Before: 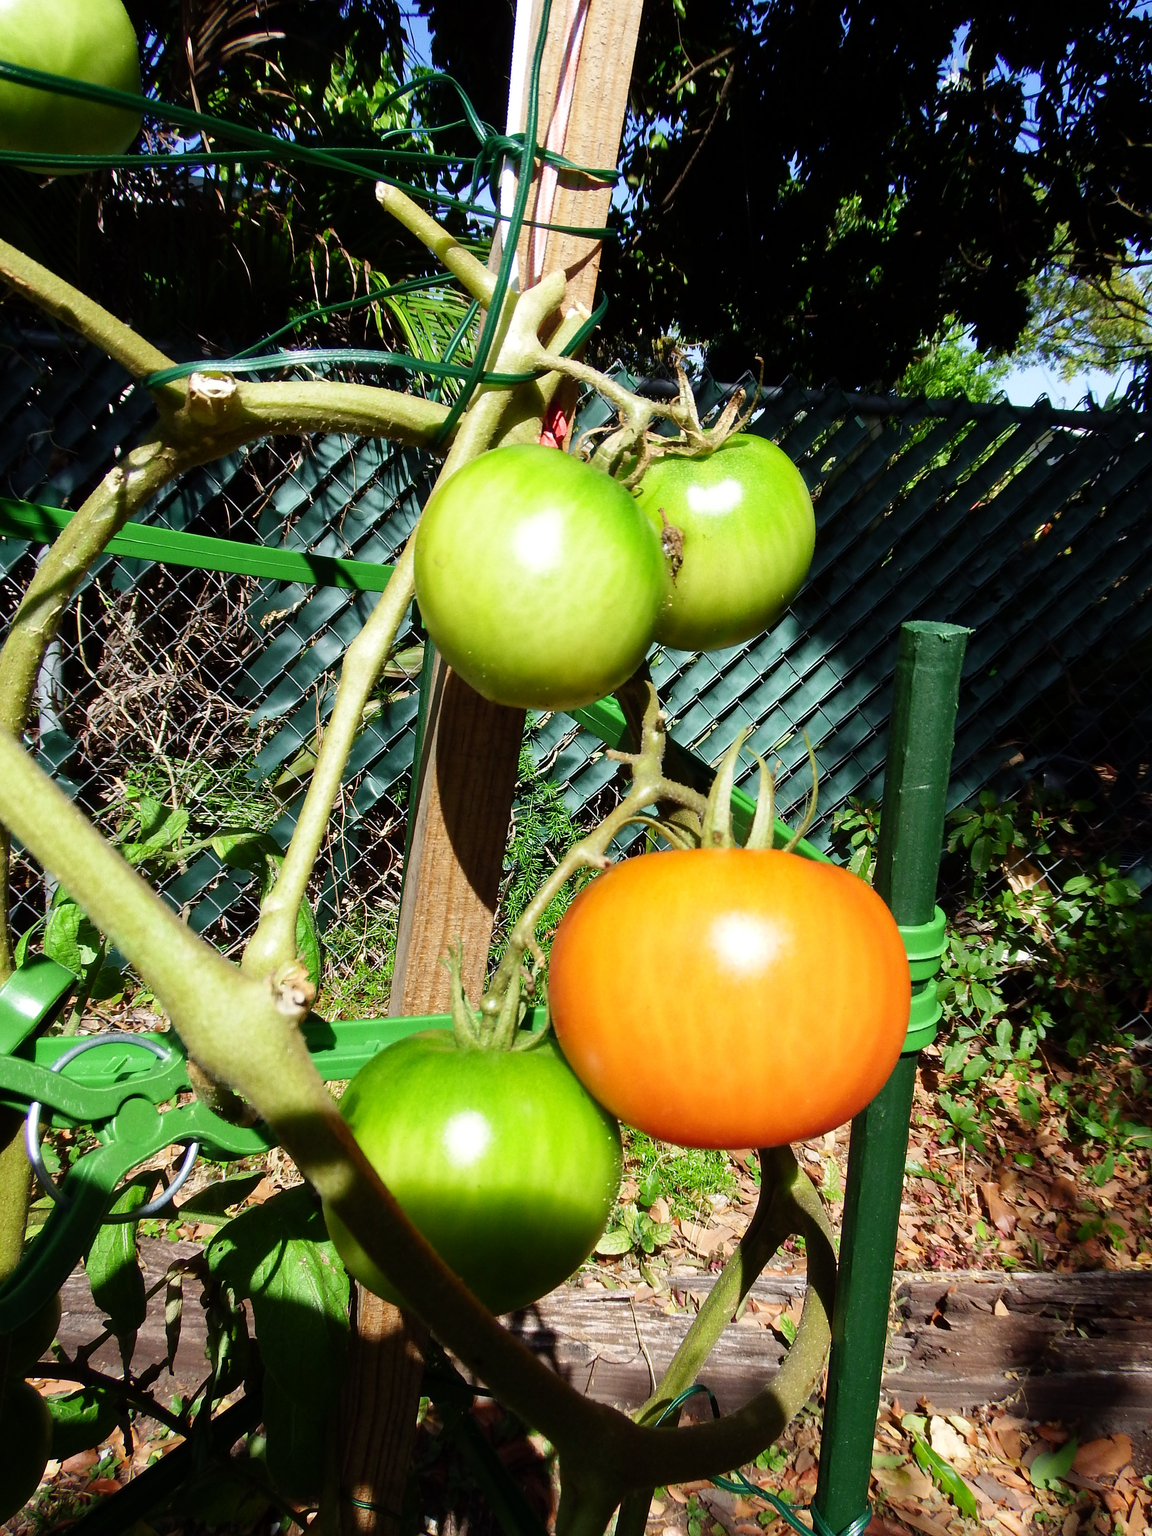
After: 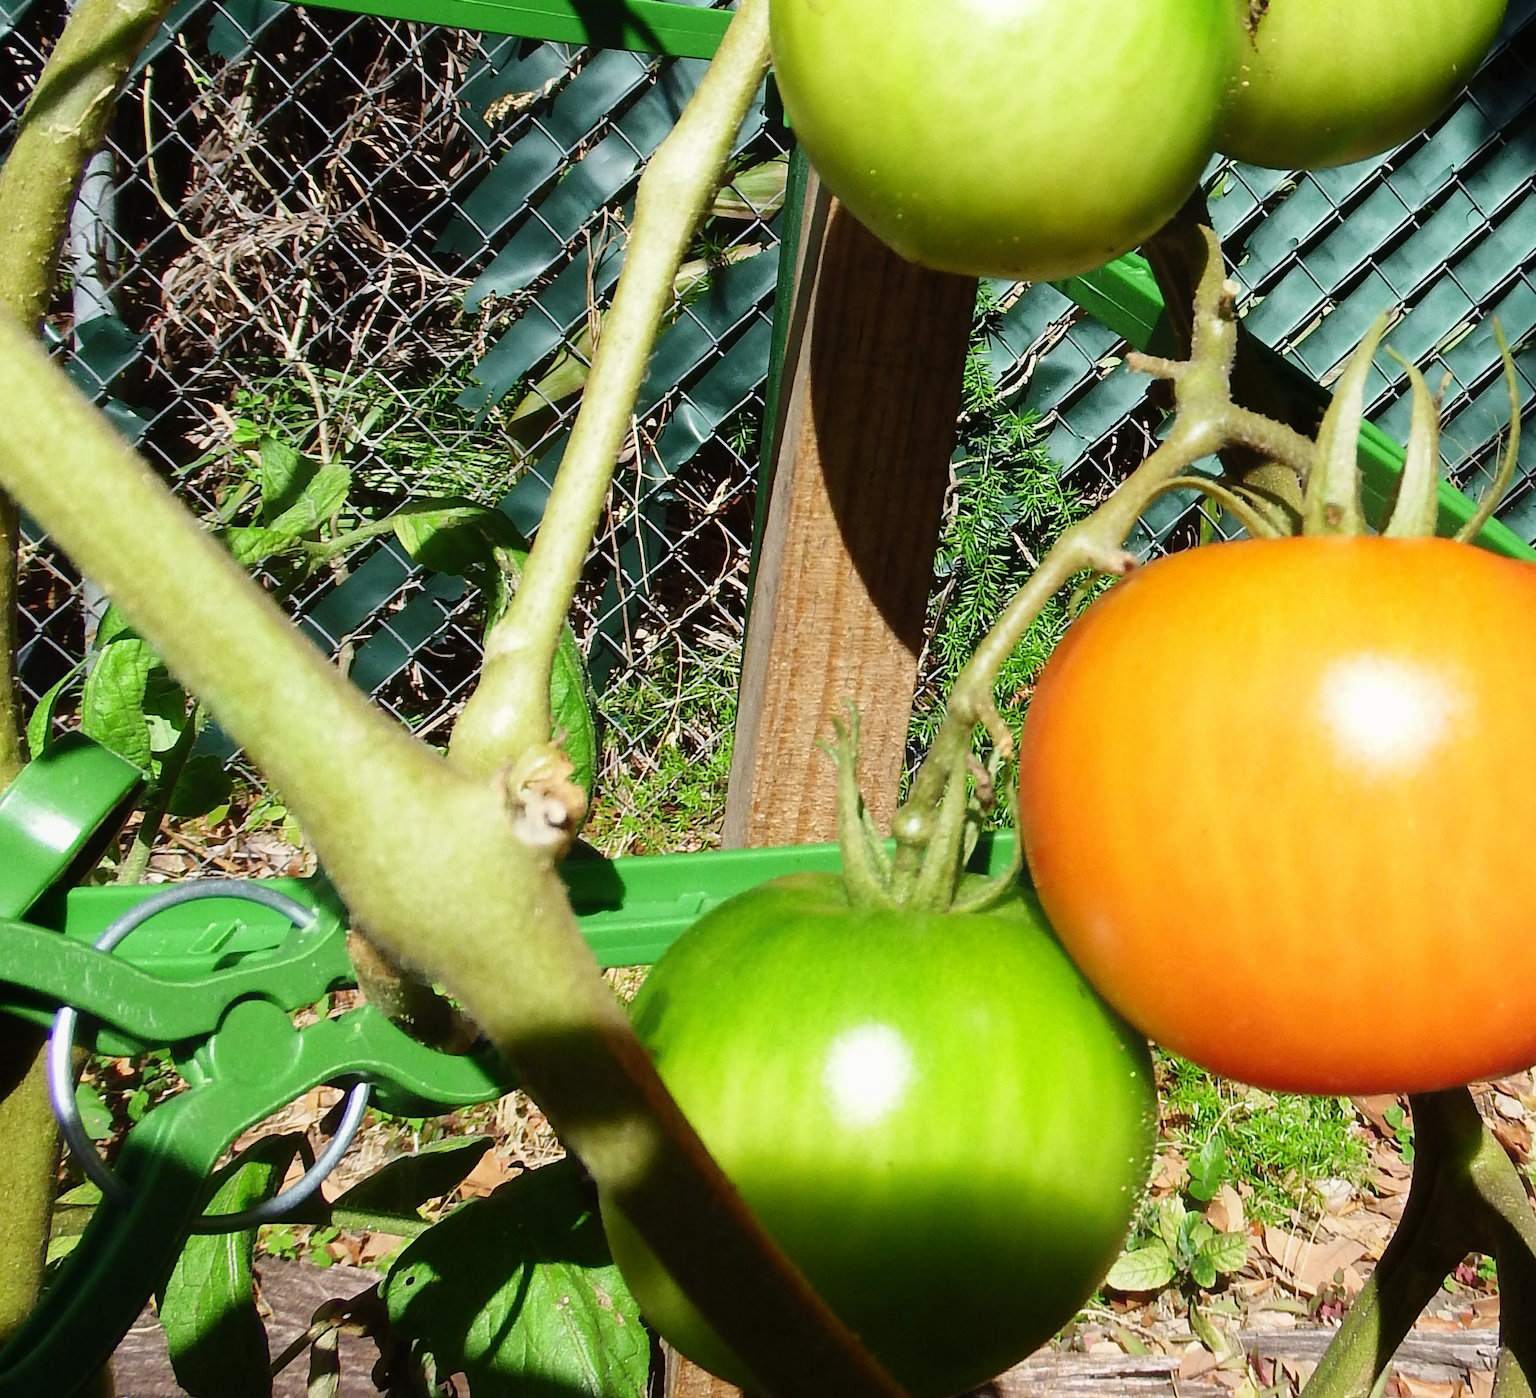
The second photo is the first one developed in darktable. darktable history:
contrast equalizer: octaves 7, y [[0.6 ×6], [0.55 ×6], [0 ×6], [0 ×6], [0 ×6]], mix -0.188
crop: top 36.48%, right 28.217%, bottom 14.517%
